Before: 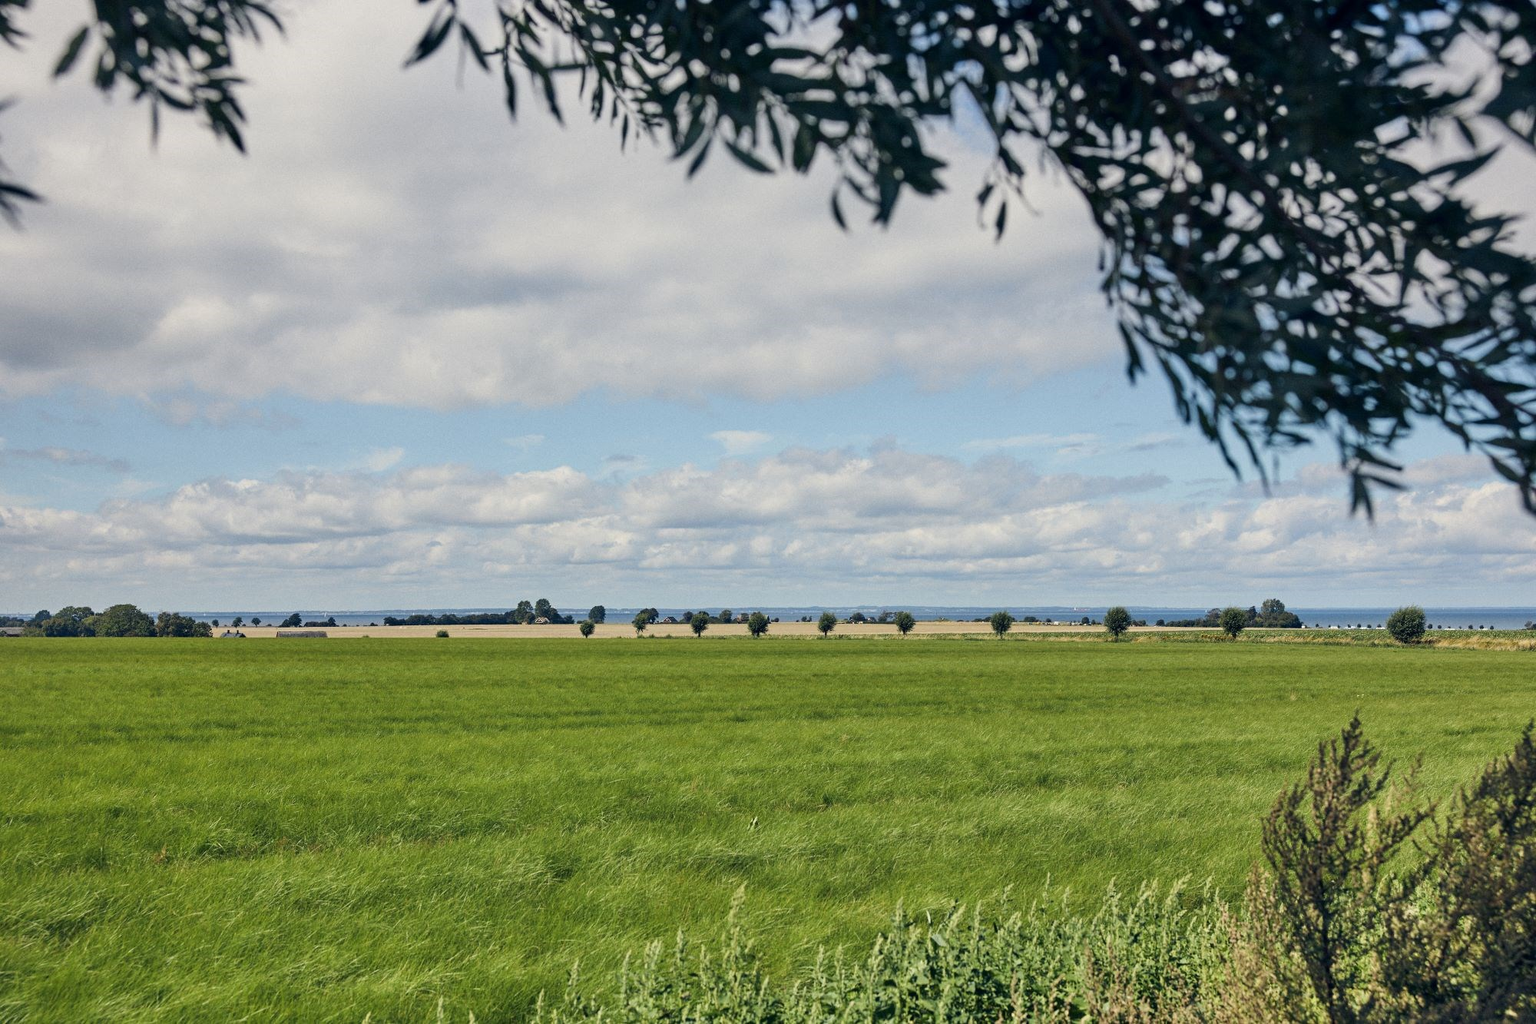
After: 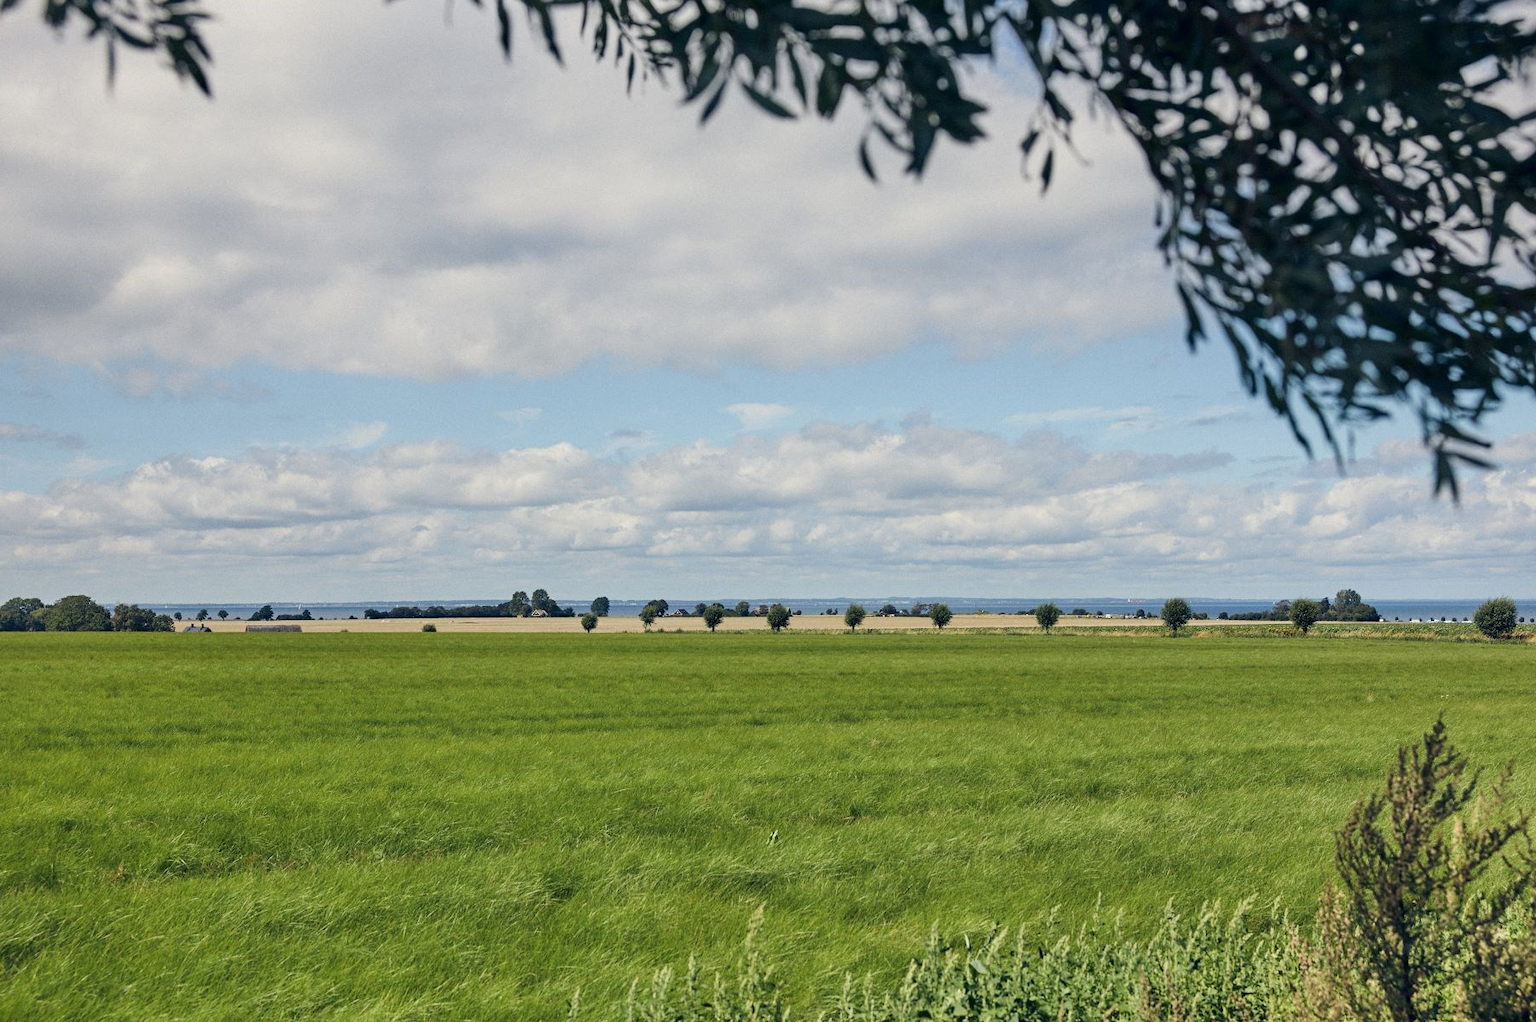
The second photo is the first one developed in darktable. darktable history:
crop: left 3.579%, top 6.461%, right 6.018%, bottom 3.249%
tone equalizer: mask exposure compensation -0.512 EV
